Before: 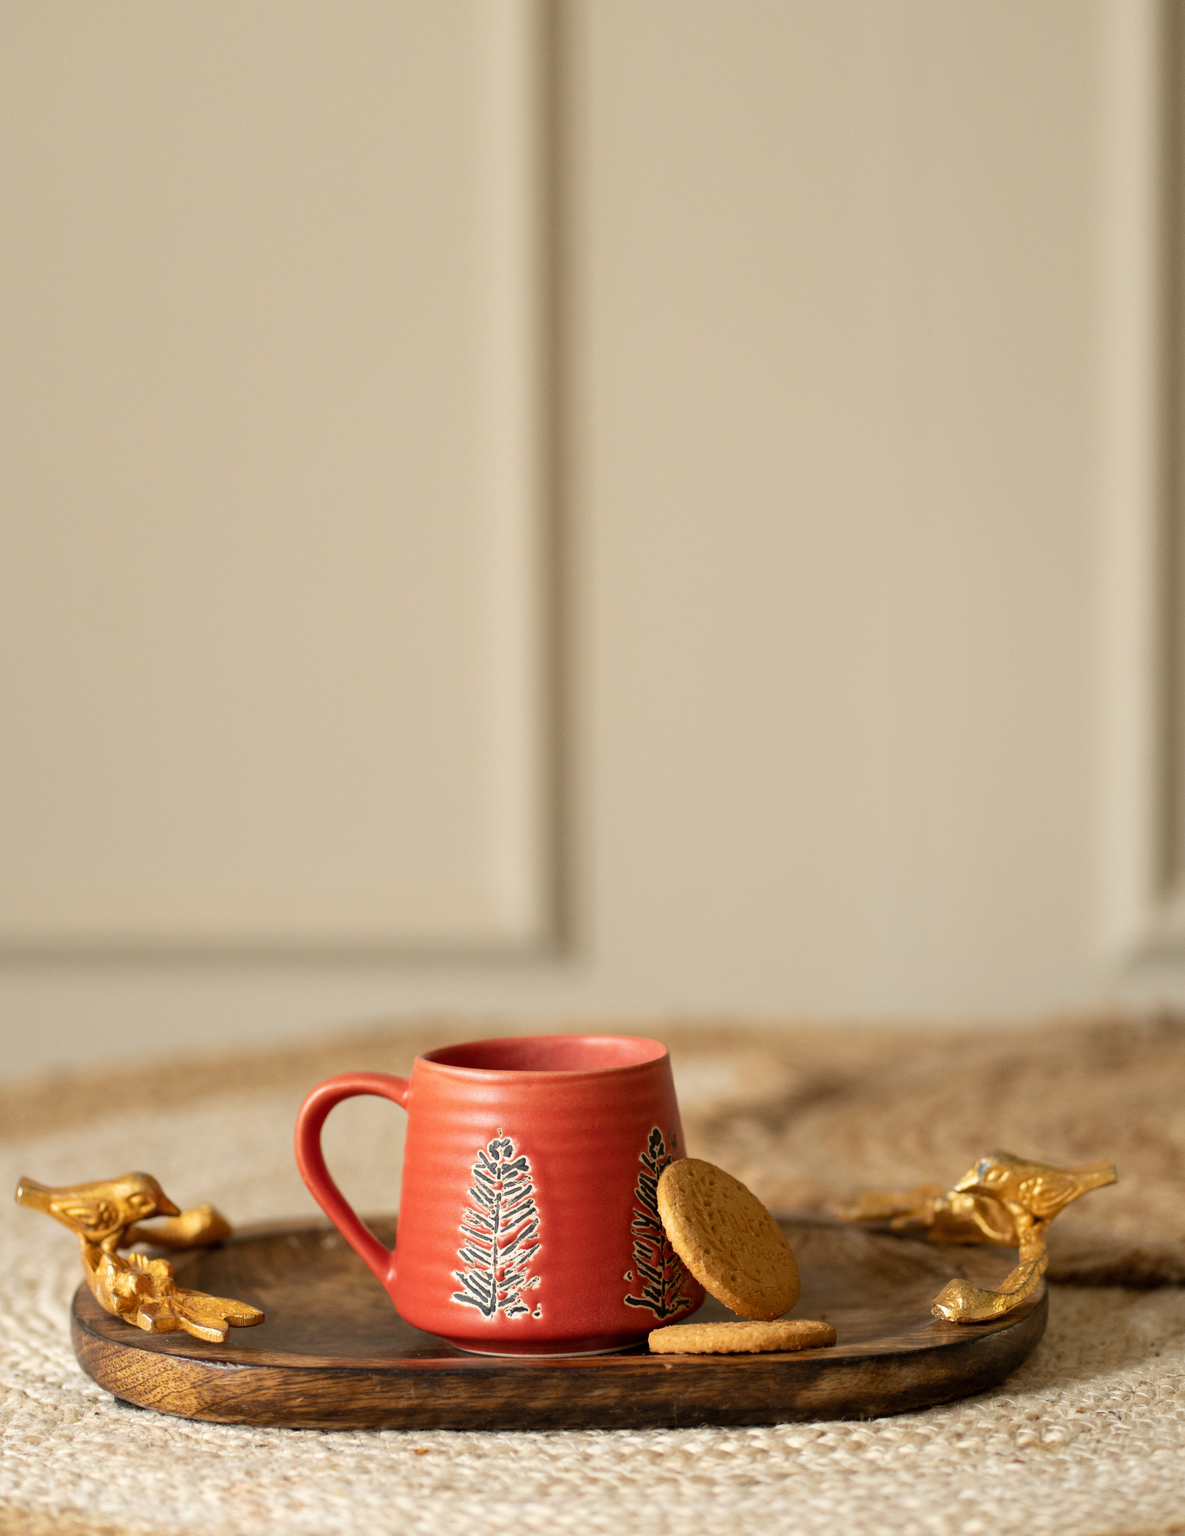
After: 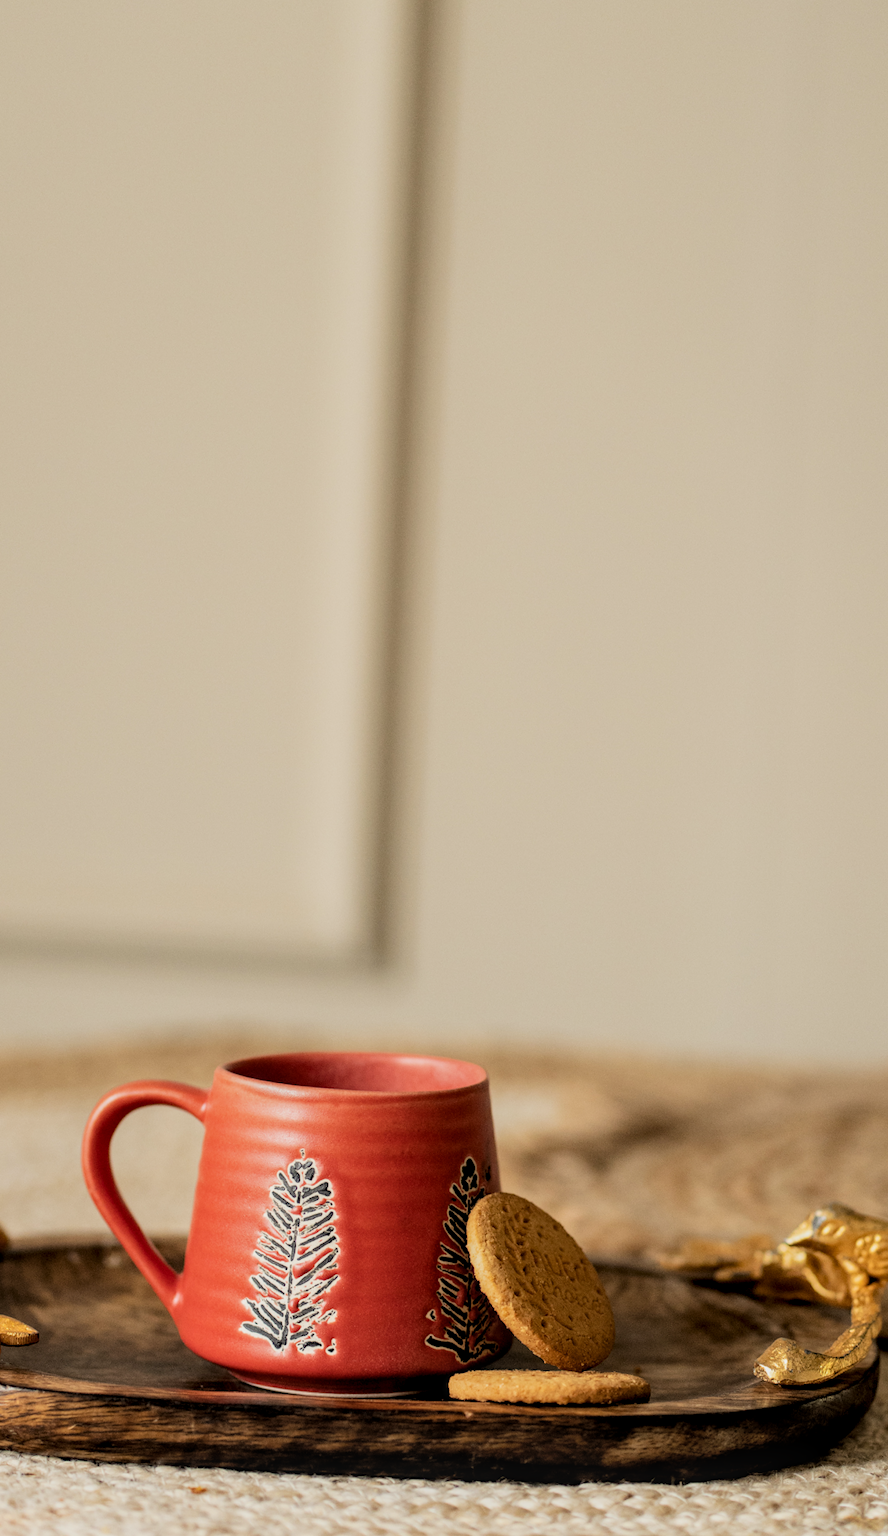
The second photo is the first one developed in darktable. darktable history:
crop and rotate: angle -3.27°, left 14.277%, top 0.028%, right 10.766%, bottom 0.028%
local contrast: on, module defaults
filmic rgb: black relative exposure -5 EV, hardness 2.88, contrast 1.3
